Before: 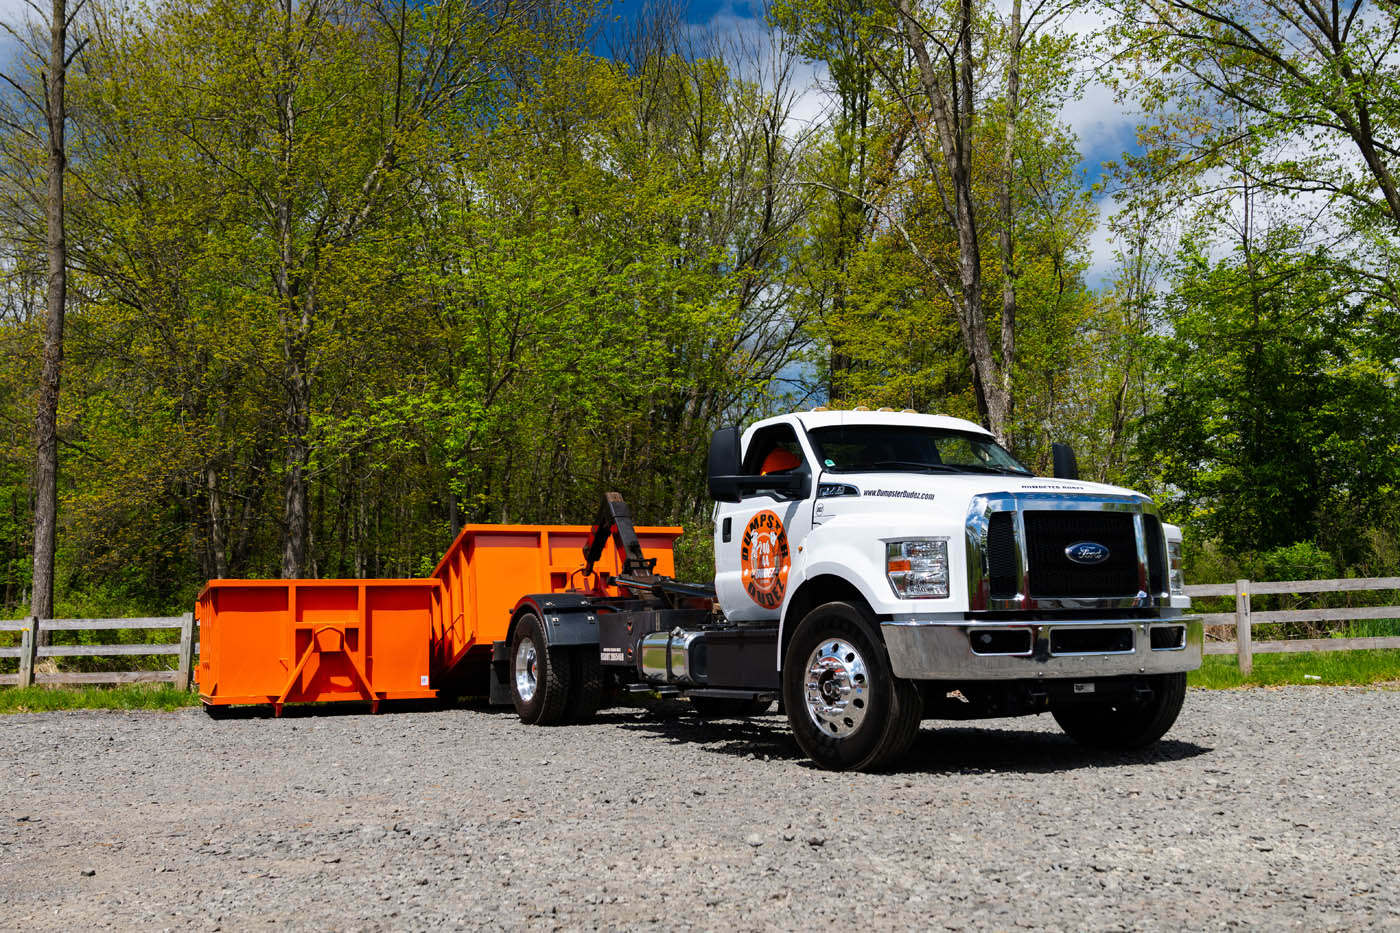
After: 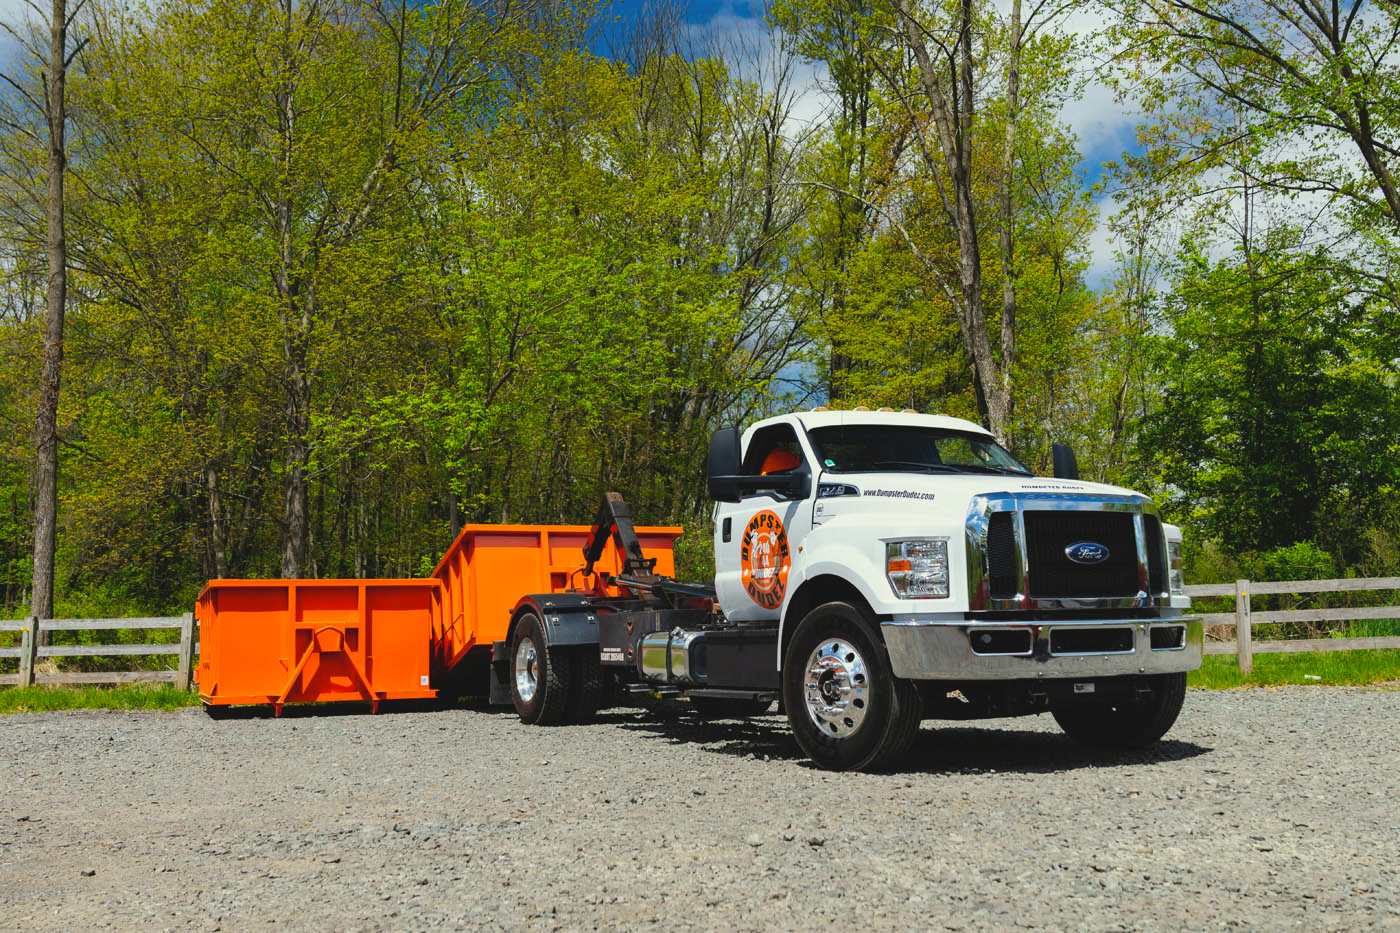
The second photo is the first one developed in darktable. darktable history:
color correction: highlights a* -4.28, highlights b* 6.53
contrast brightness saturation: contrast -0.1, brightness 0.05, saturation 0.08
